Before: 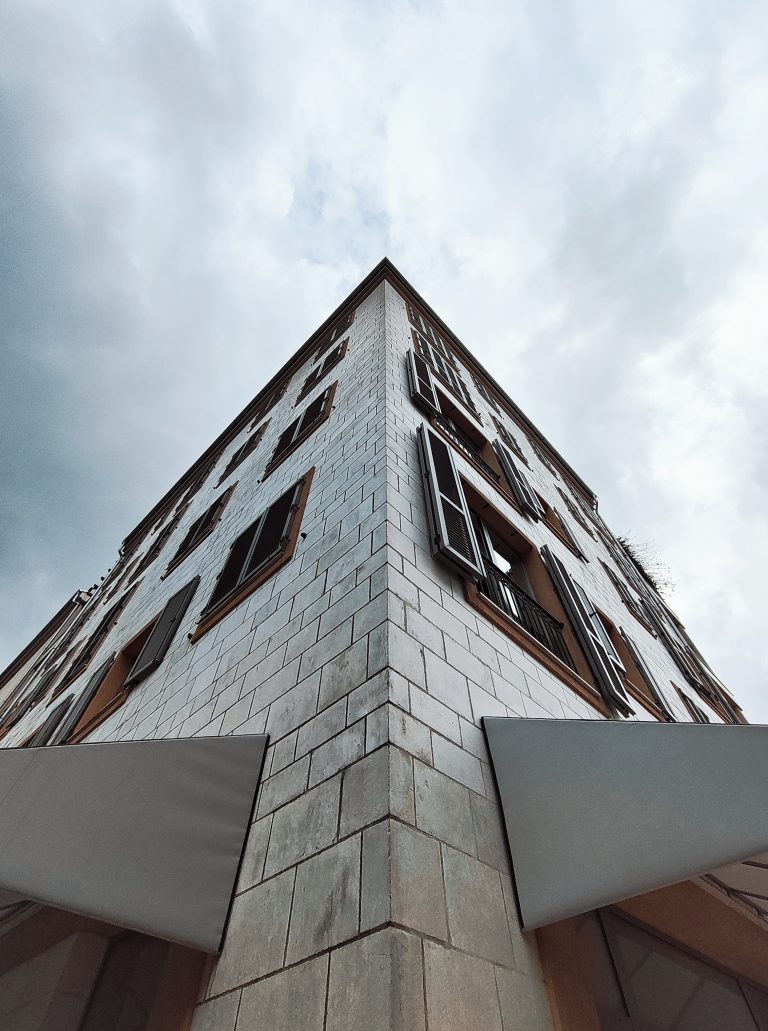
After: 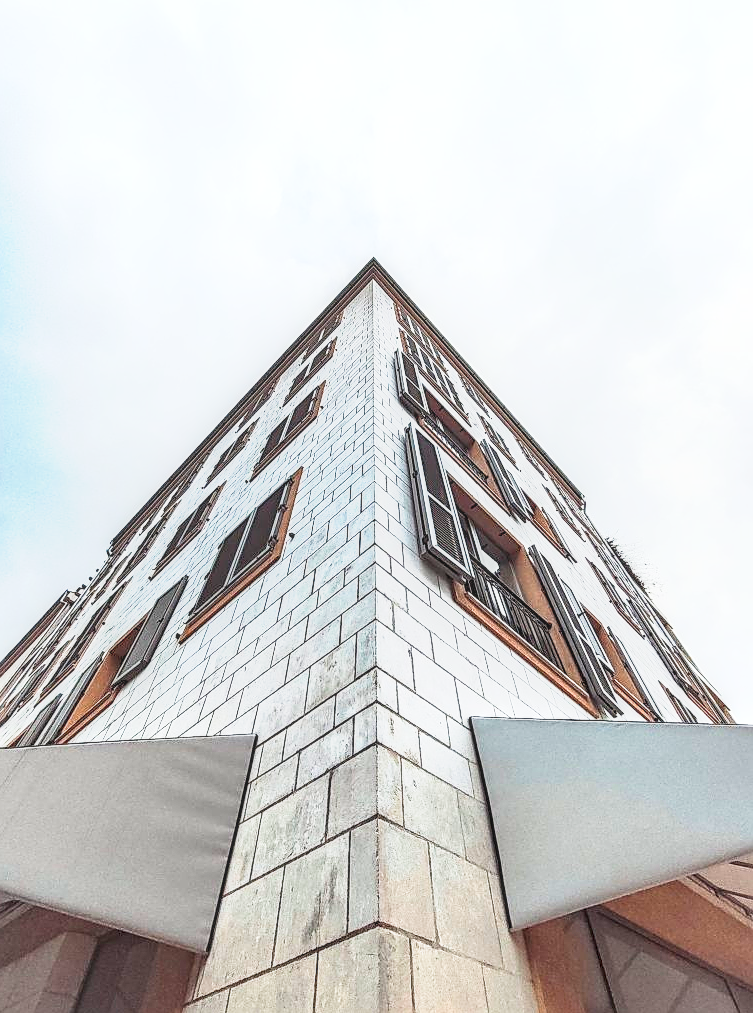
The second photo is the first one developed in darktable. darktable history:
base curve: curves: ch0 [(0, 0) (0.088, 0.125) (0.176, 0.251) (0.354, 0.501) (0.613, 0.749) (1, 0.877)], preserve colors none
crop: left 1.642%, right 0.282%, bottom 1.669%
exposure: black level correction 0, exposure 1 EV, compensate highlight preservation false
contrast brightness saturation: contrast 0.201, brightness 0.163, saturation 0.22
local contrast: highlights 0%, shadows 2%, detail 133%
sharpen: on, module defaults
tone equalizer: edges refinement/feathering 500, mask exposure compensation -1.57 EV, preserve details no
